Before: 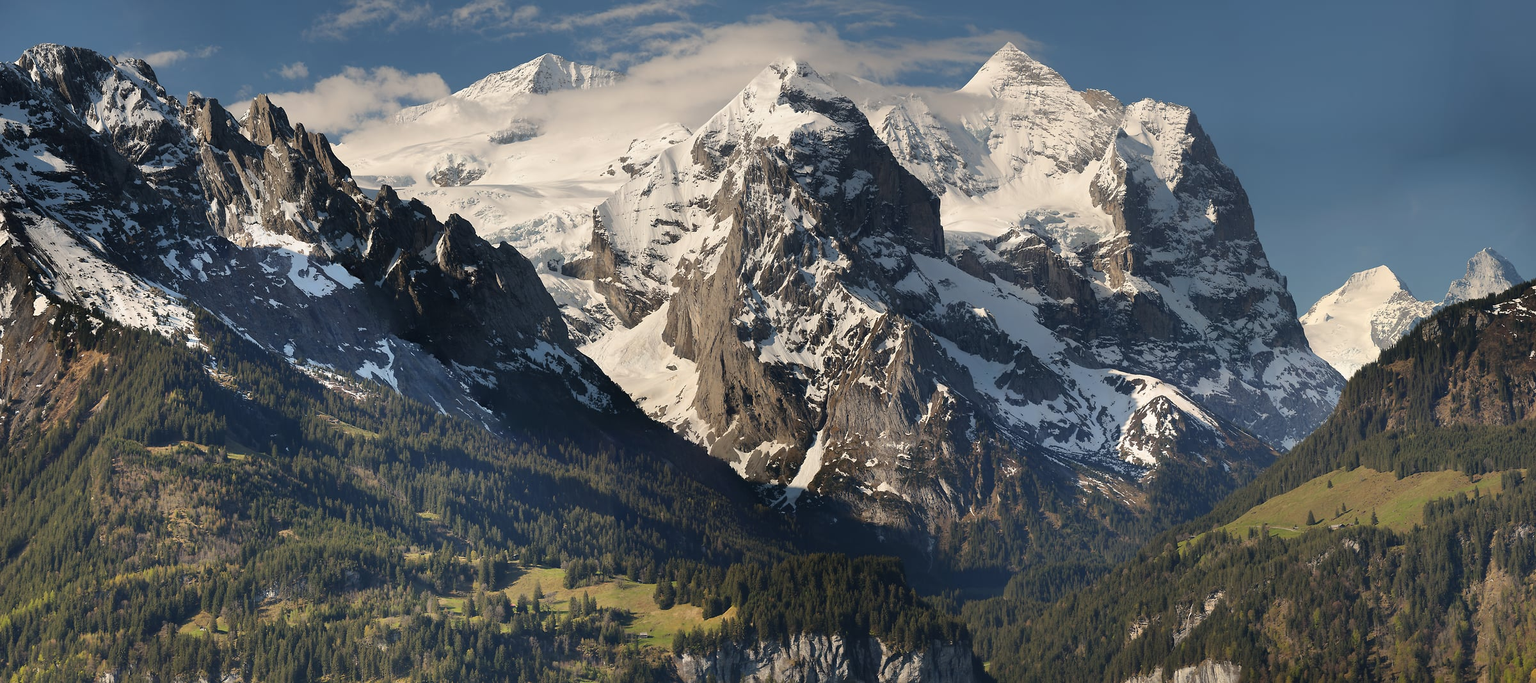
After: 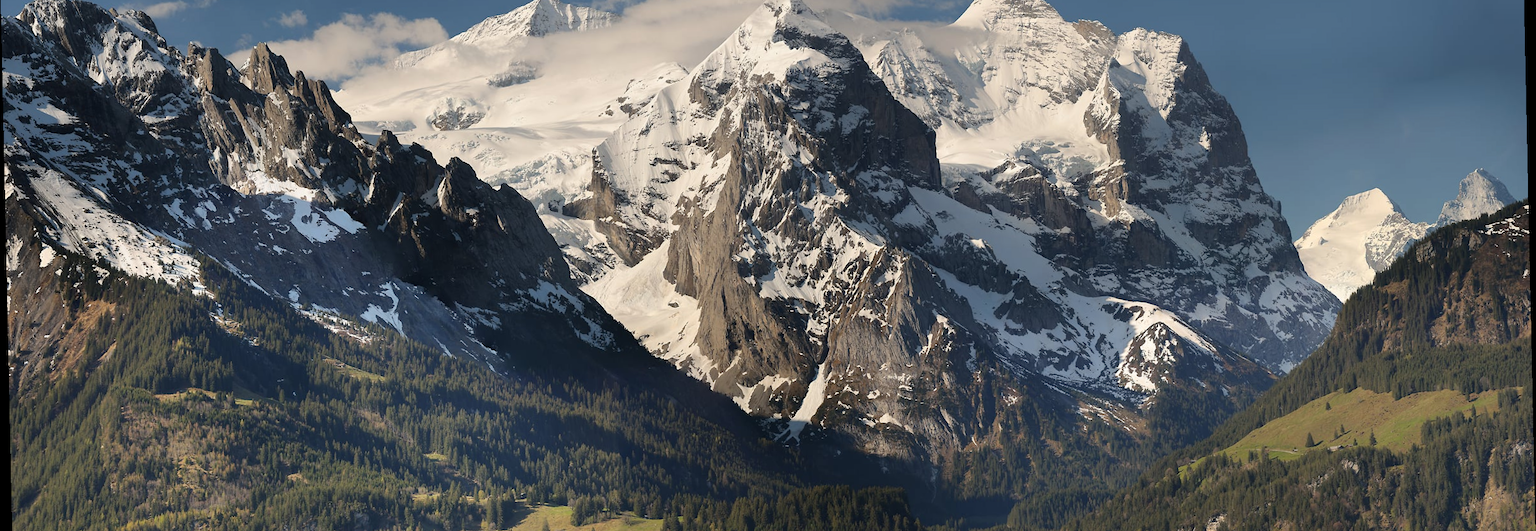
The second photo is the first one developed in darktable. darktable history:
rotate and perspective: rotation -1.24°, automatic cropping off
crop: top 11.038%, bottom 13.962%
tone equalizer: on, module defaults
